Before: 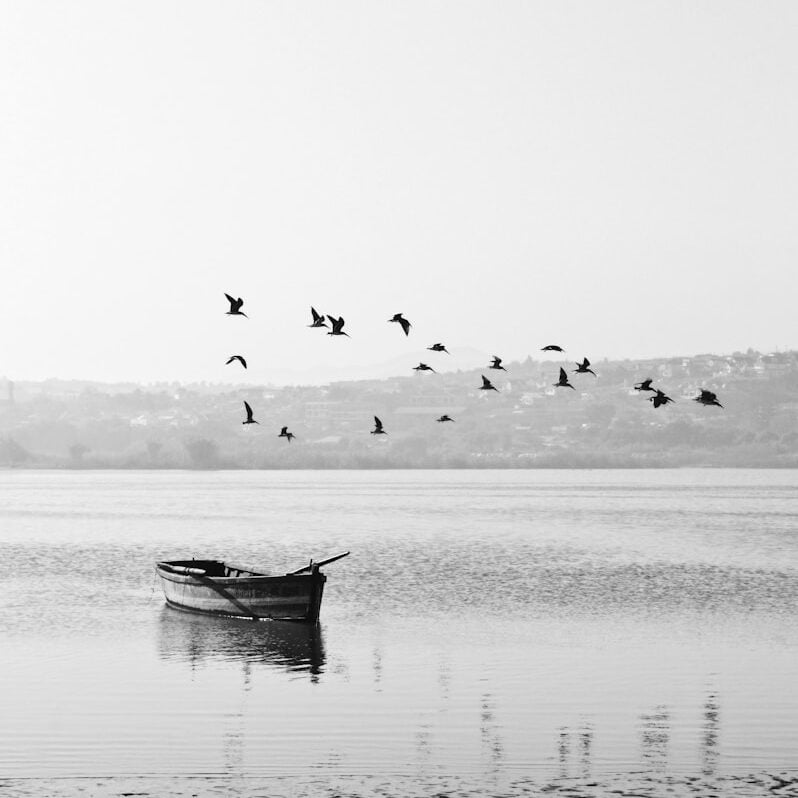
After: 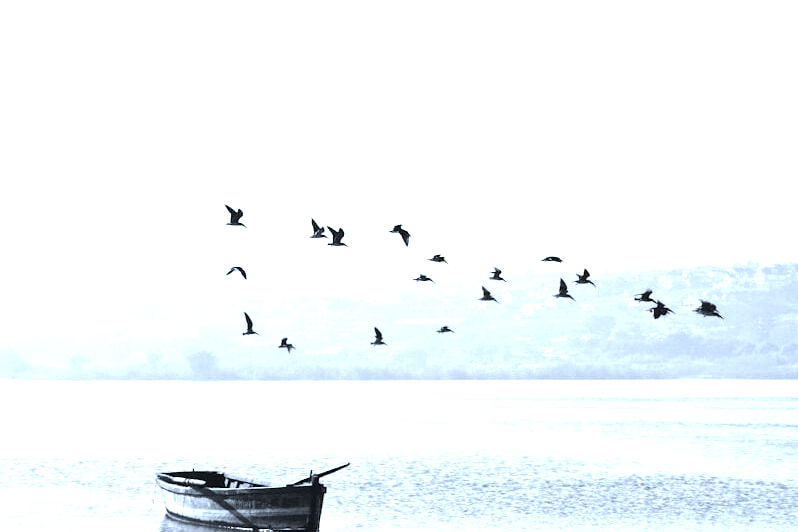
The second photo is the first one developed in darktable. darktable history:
crop: top 11.166%, bottom 22.168%
color calibration: x 0.38, y 0.391, temperature 4086.74 K
exposure: black level correction 0.001, exposure 1.05 EV, compensate exposure bias true, compensate highlight preservation false
contrast brightness saturation: contrast -0.02, brightness -0.01, saturation 0.03
